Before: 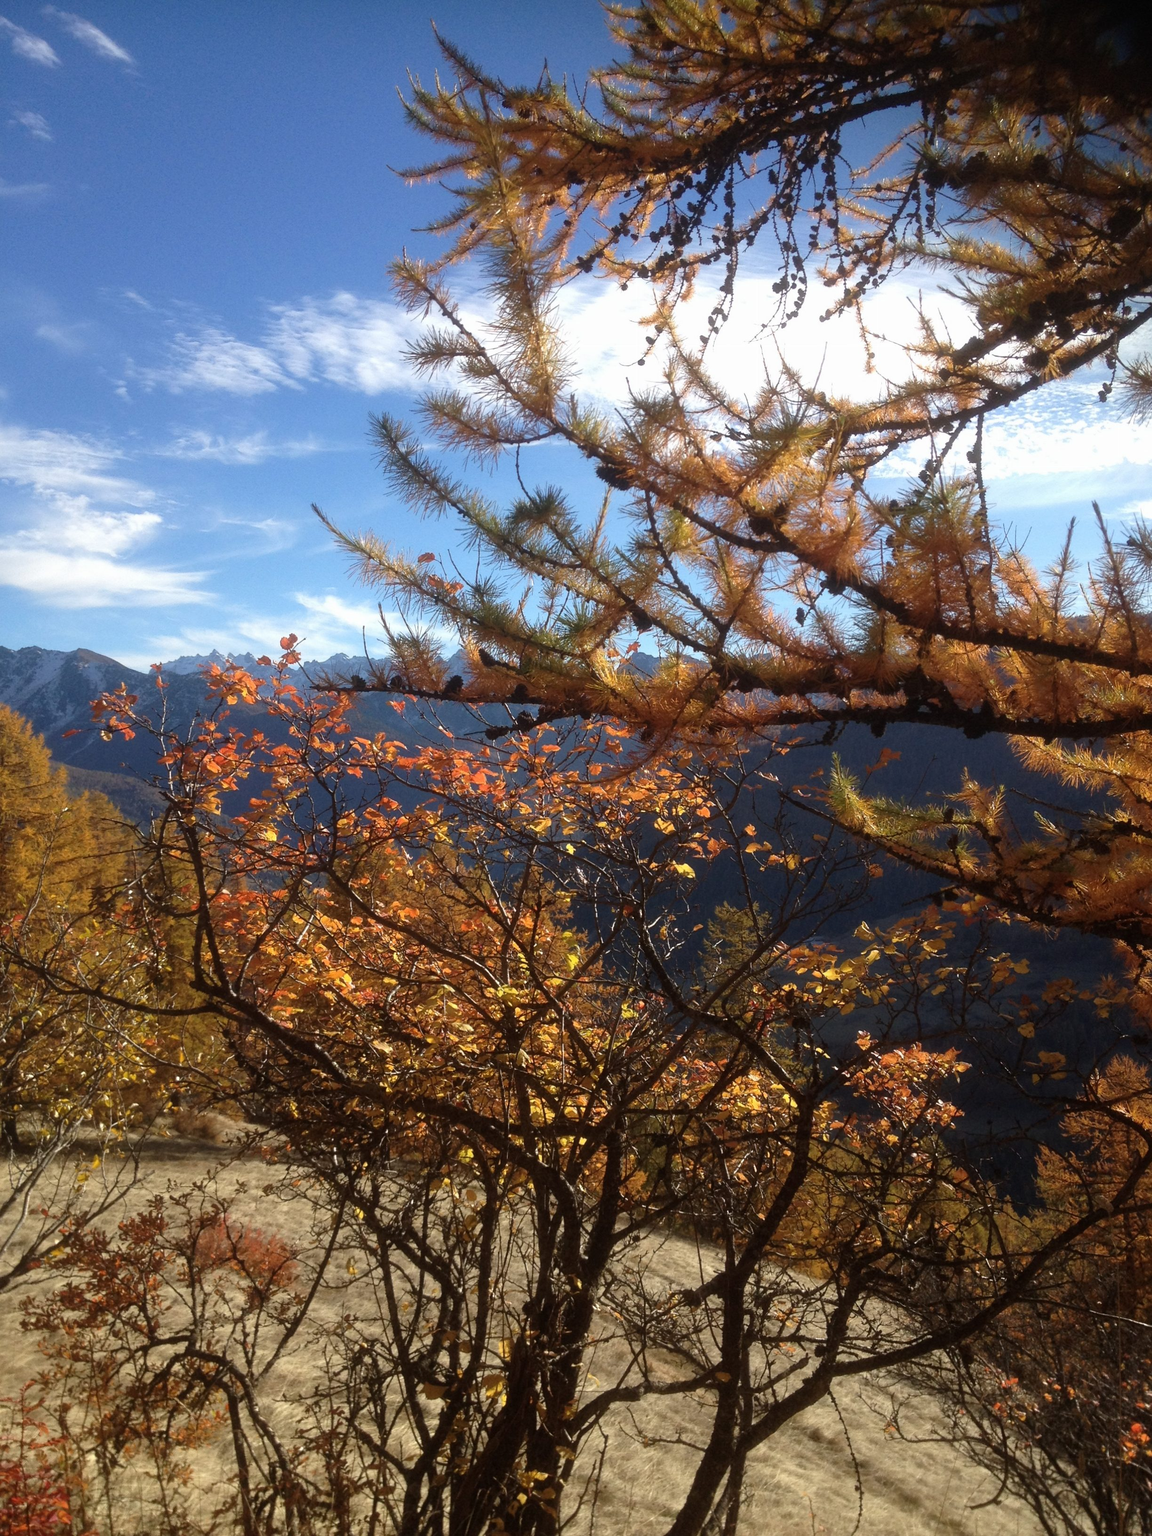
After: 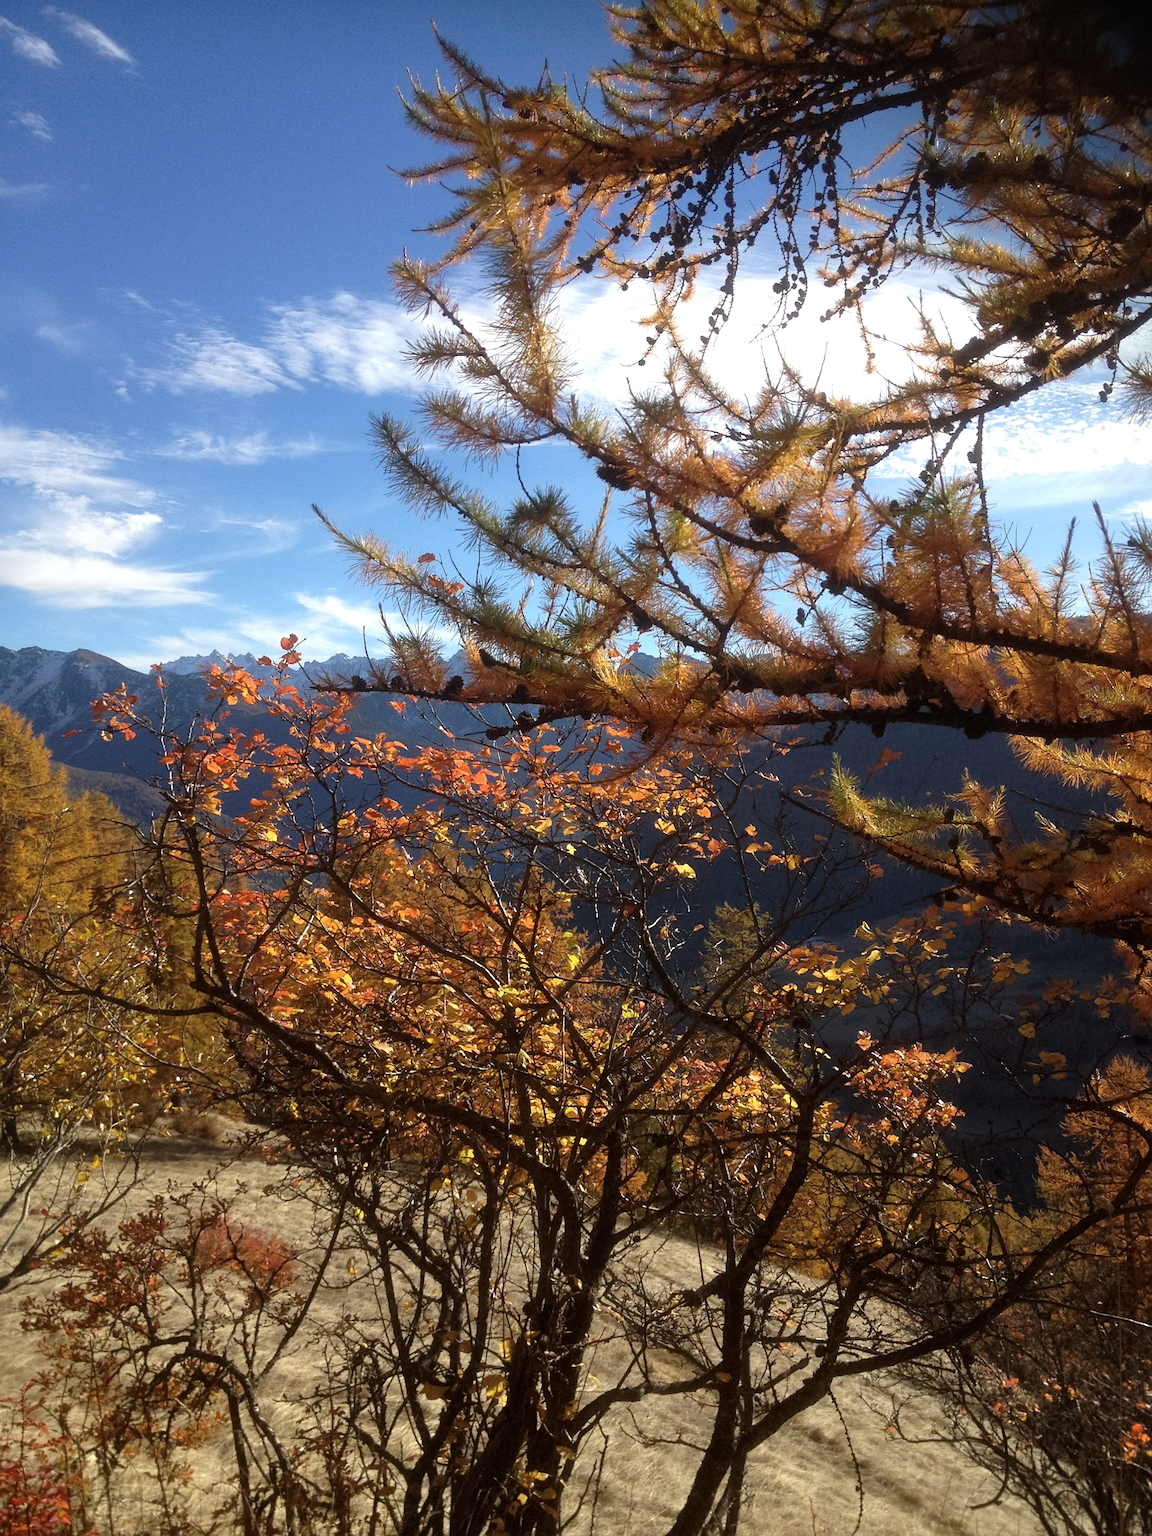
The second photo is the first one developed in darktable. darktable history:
contrast equalizer: octaves 7, y [[0.6 ×6], [0.55 ×6], [0 ×6], [0 ×6], [0 ×6]], mix 0.15
denoise (profiled): strength 1.2, preserve shadows 0, a [-1, 0, 0], y [[0.5 ×7] ×4, [0 ×7], [0.5 ×7]], compensate highlight preservation false
sharpen: amount 0.2
raw chromatic aberrations: on, module defaults
